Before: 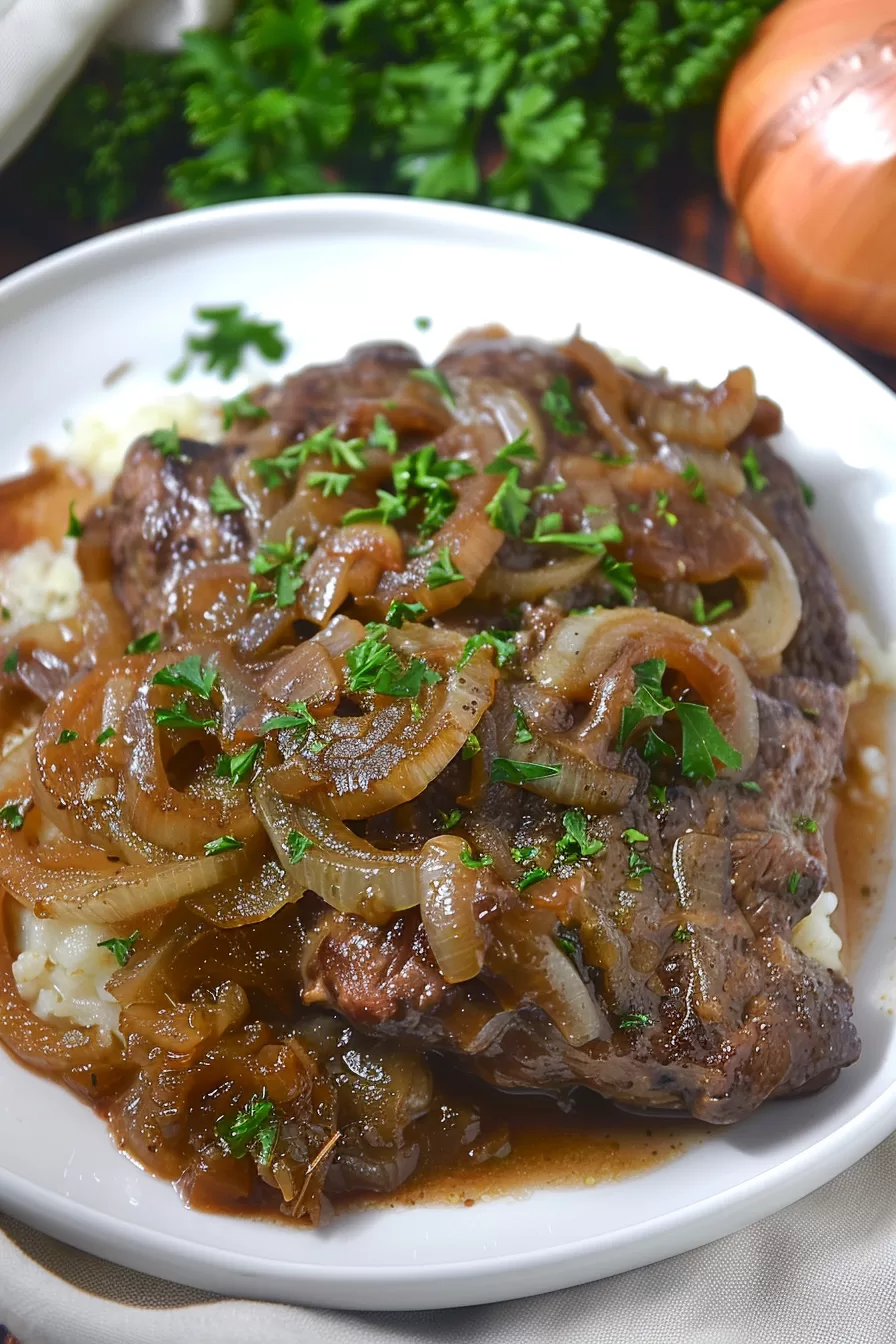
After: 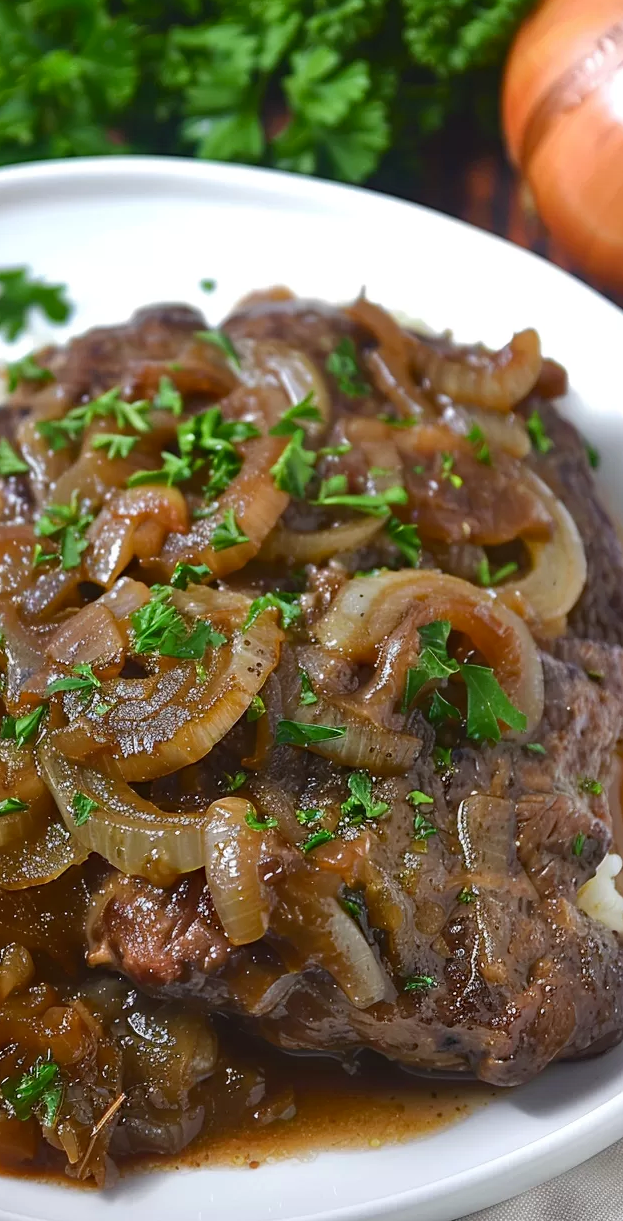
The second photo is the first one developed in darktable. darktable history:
haze removal: compatibility mode true, adaptive false
crop and rotate: left 24.034%, top 2.838%, right 6.406%, bottom 6.299%
